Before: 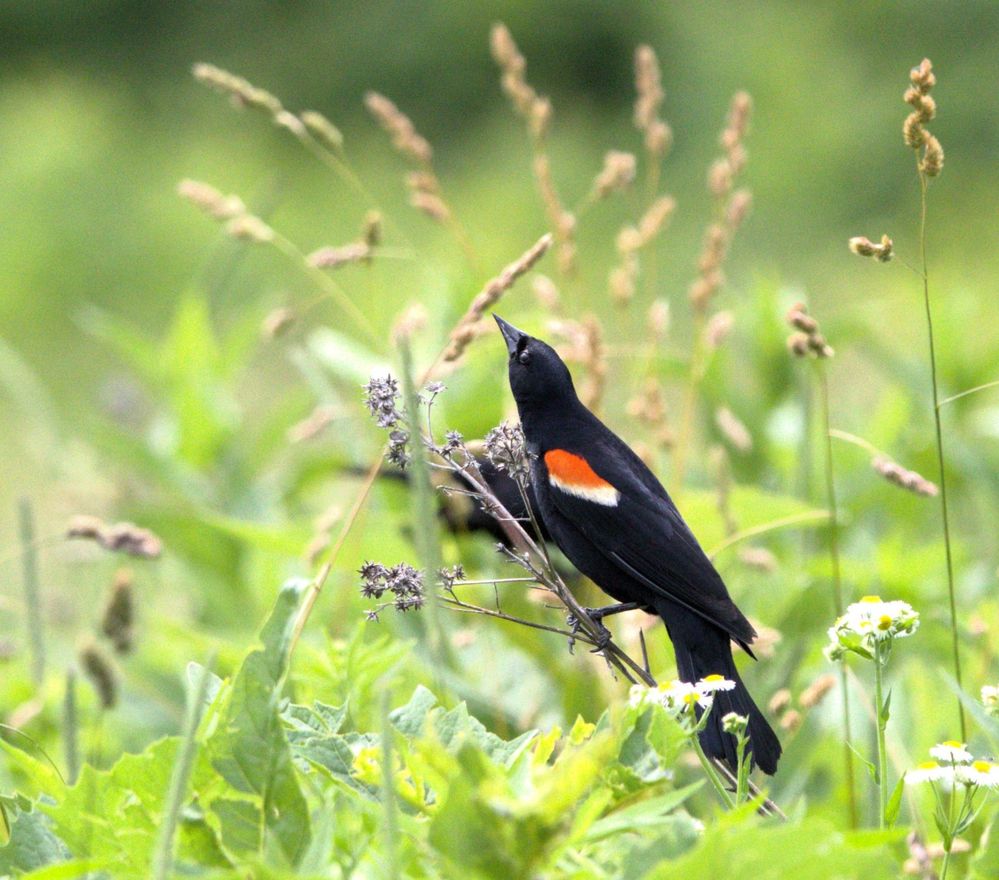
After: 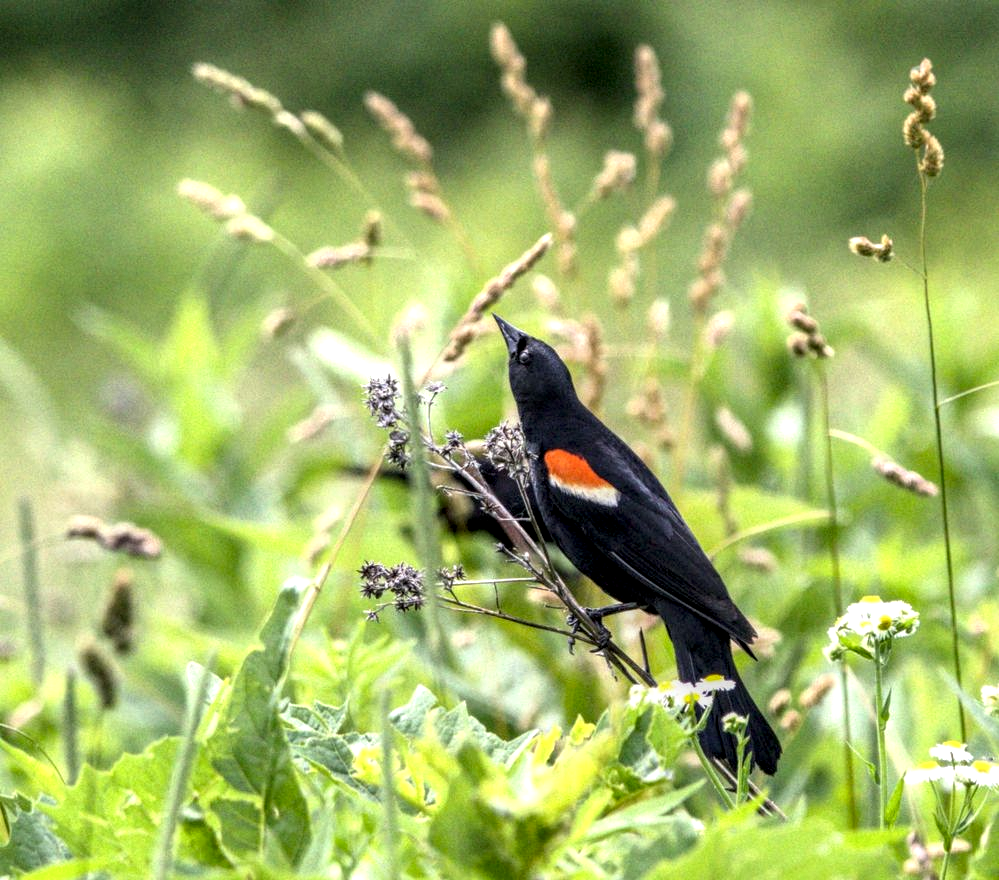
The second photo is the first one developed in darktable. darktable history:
local contrast: highlights 4%, shadows 7%, detail 182%
